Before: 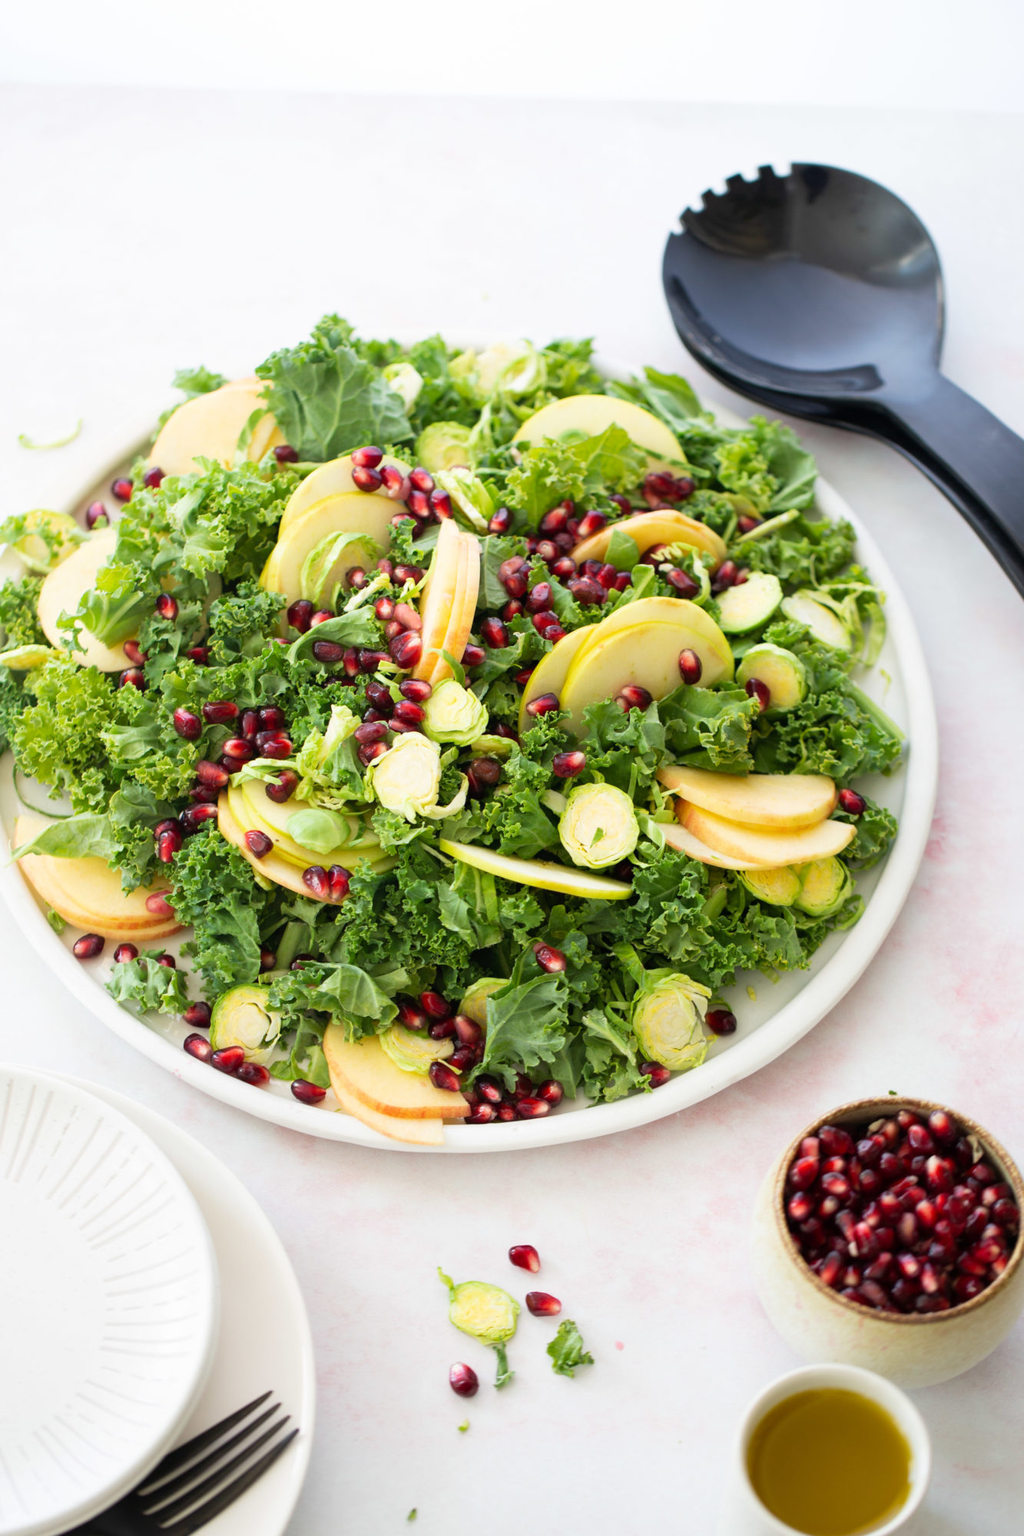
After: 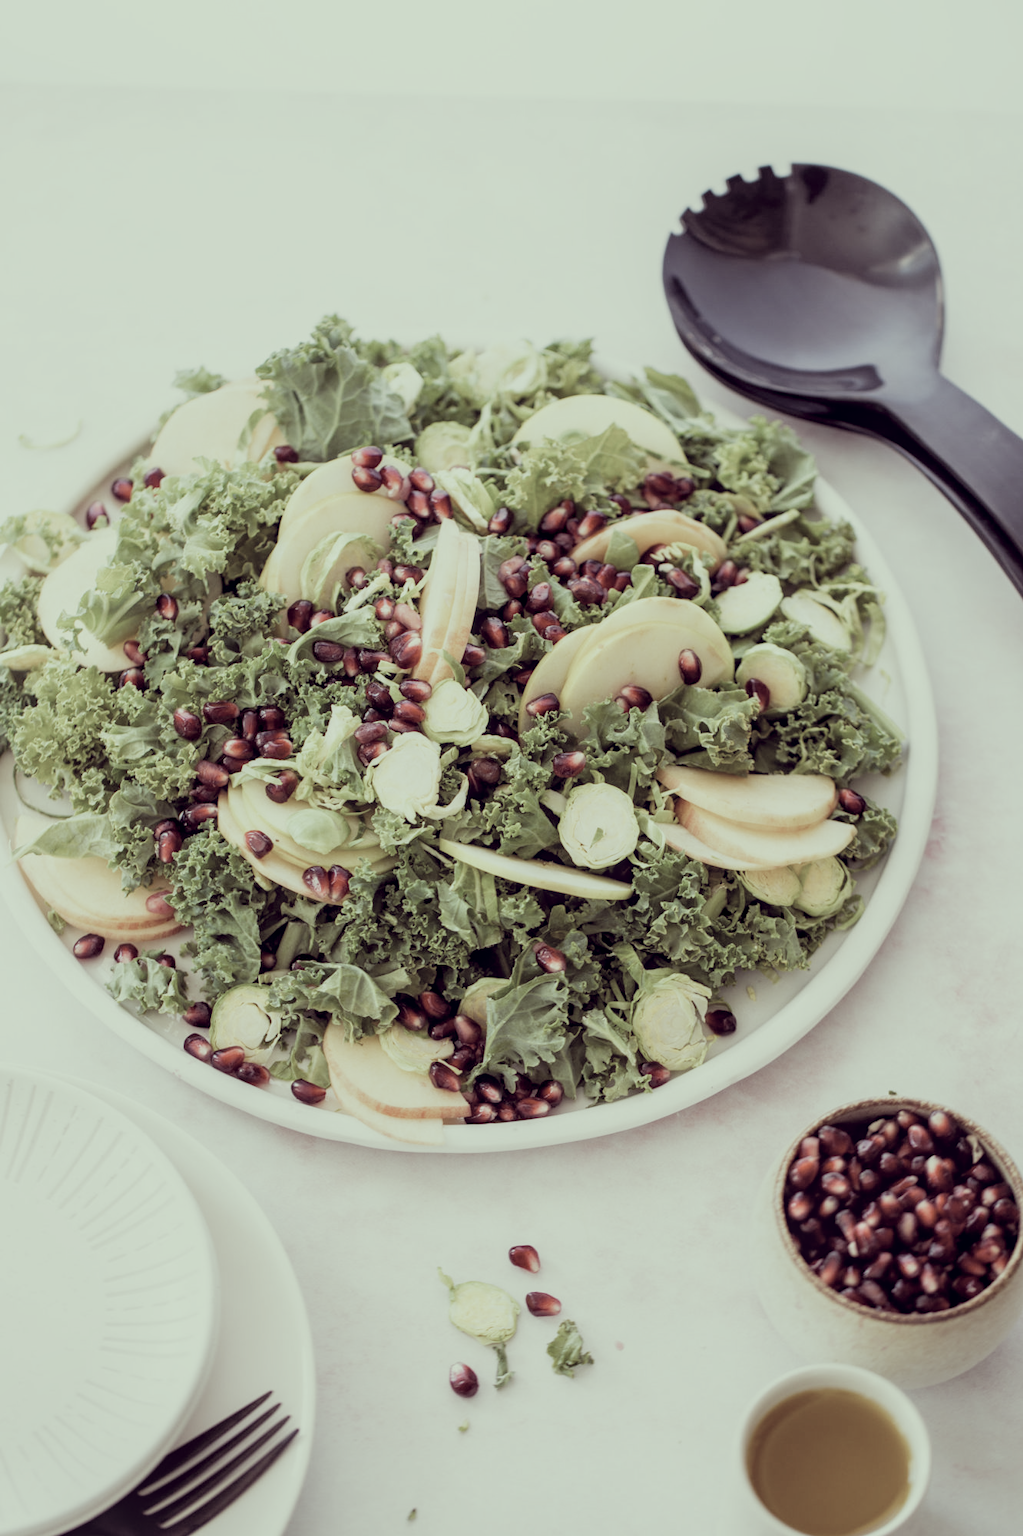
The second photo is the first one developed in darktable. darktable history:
rgb levels: mode RGB, independent channels, levels [[0, 0.474, 1], [0, 0.5, 1], [0, 0.5, 1]]
filmic rgb: middle gray luminance 18.42%, black relative exposure -11.25 EV, white relative exposure 3.75 EV, threshold 6 EV, target black luminance 0%, hardness 5.87, latitude 57.4%, contrast 0.963, shadows ↔ highlights balance 49.98%, add noise in highlights 0, preserve chrominance luminance Y, color science v3 (2019), use custom middle-gray values true, iterations of high-quality reconstruction 0, contrast in highlights soft, enable highlight reconstruction true
color correction: highlights a* -20.17, highlights b* 20.27, shadows a* 20.03, shadows b* -20.46, saturation 0.43
local contrast: on, module defaults
